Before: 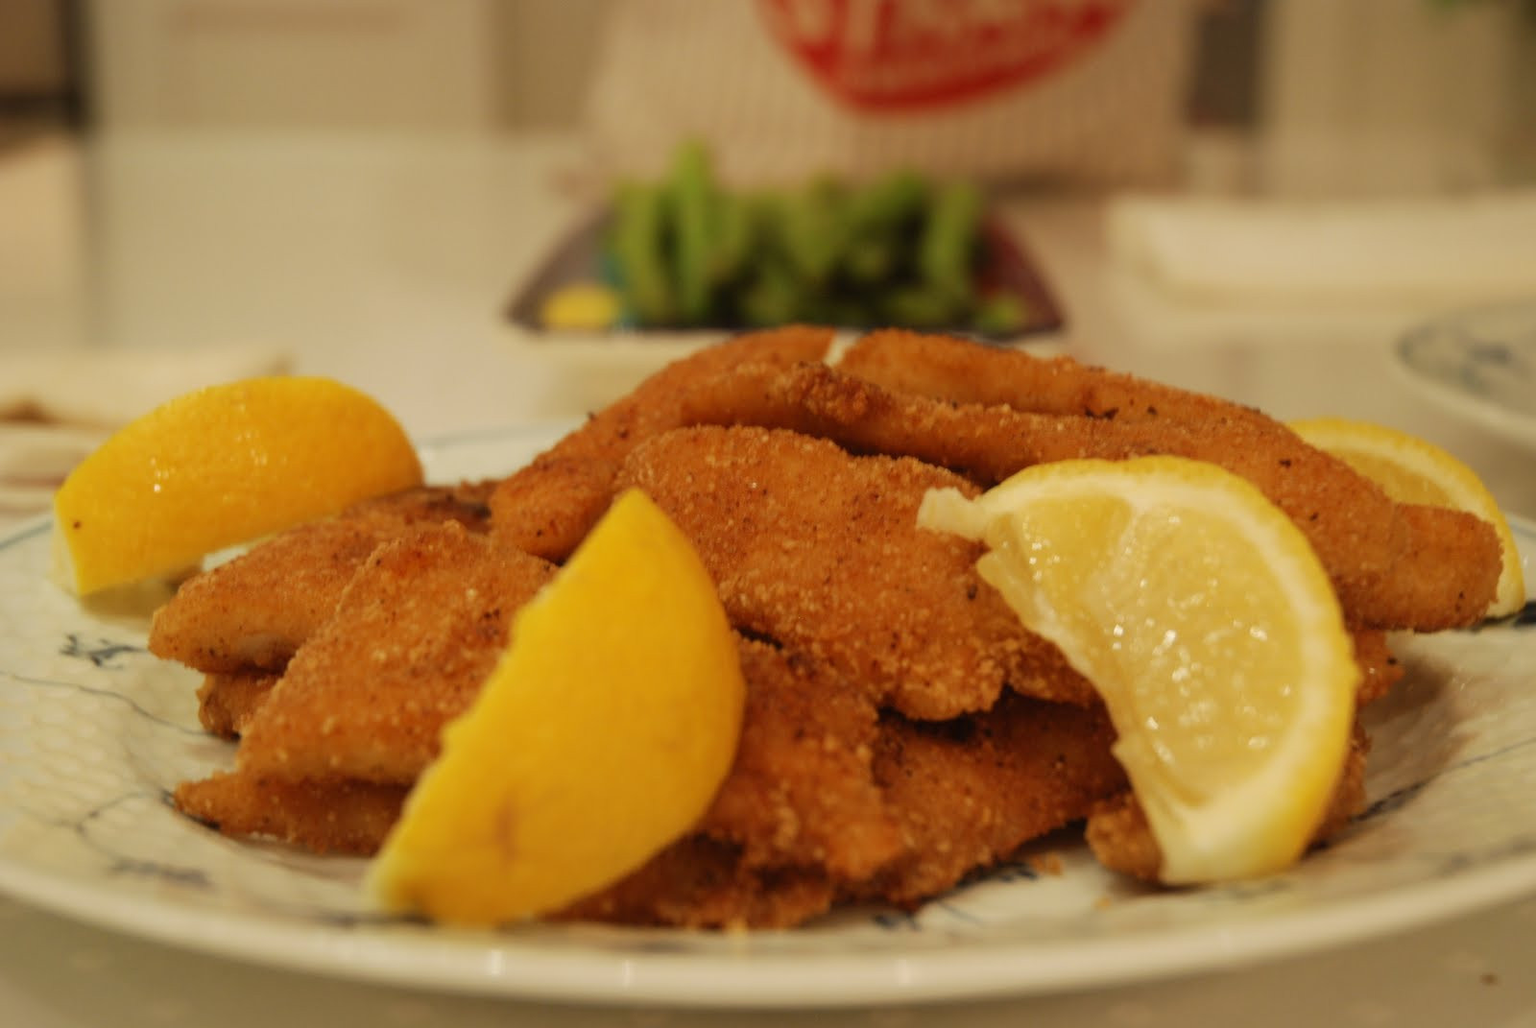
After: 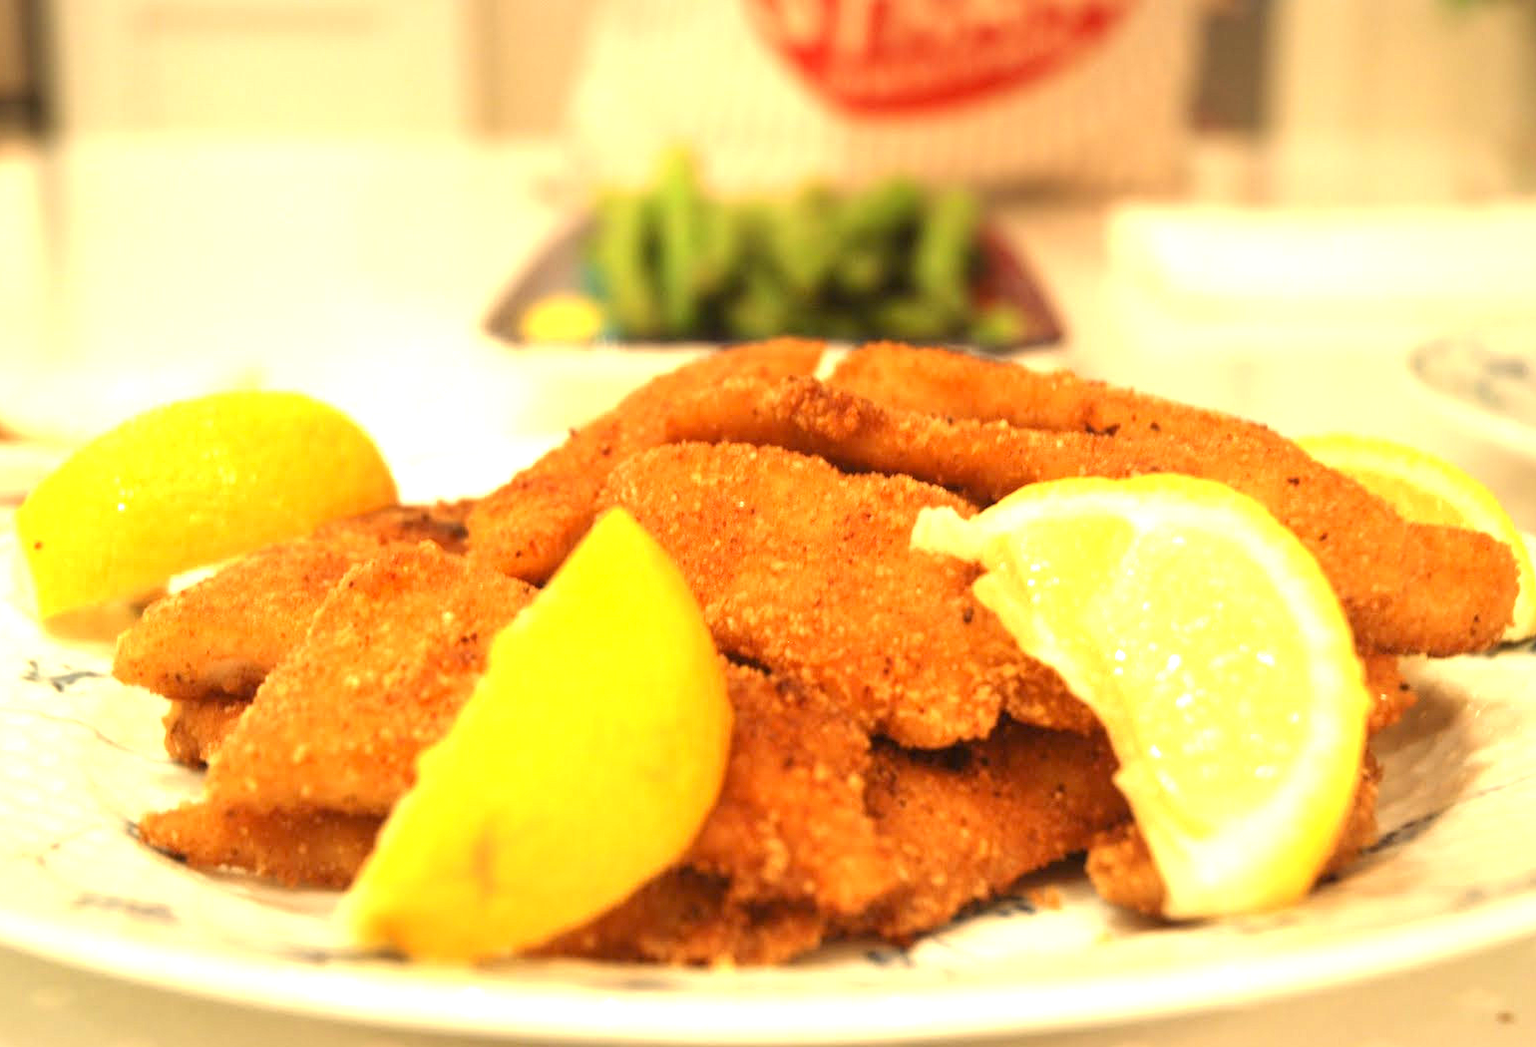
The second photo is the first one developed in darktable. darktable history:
crop and rotate: left 2.643%, right 1.076%, bottom 1.901%
exposure: black level correction 0.001, exposure 1.727 EV, compensate highlight preservation false
